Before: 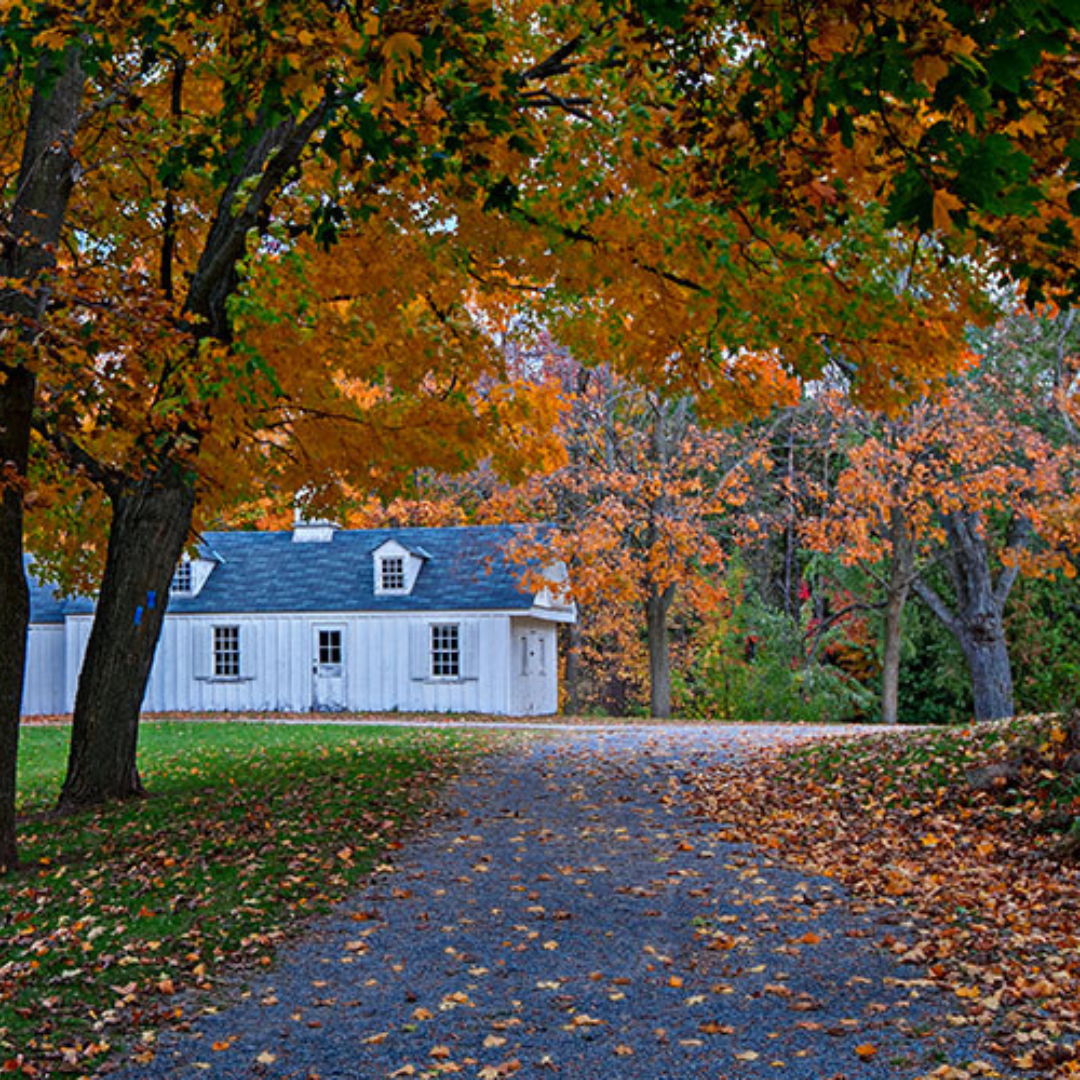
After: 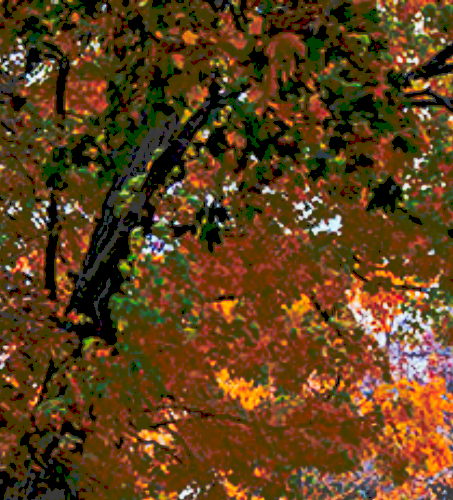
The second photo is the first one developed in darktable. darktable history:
exposure: black level correction 0.012, compensate highlight preservation false
tone curve: curves: ch0 [(0, 0) (0.003, 0.231) (0.011, 0.231) (0.025, 0.231) (0.044, 0.231) (0.069, 0.231) (0.1, 0.234) (0.136, 0.239) (0.177, 0.243) (0.224, 0.247) (0.277, 0.265) (0.335, 0.311) (0.399, 0.389) (0.468, 0.507) (0.543, 0.634) (0.623, 0.74) (0.709, 0.83) (0.801, 0.889) (0.898, 0.93) (1, 1)], preserve colors none
crop and rotate: left 10.817%, top 0.062%, right 47.194%, bottom 53.626%
